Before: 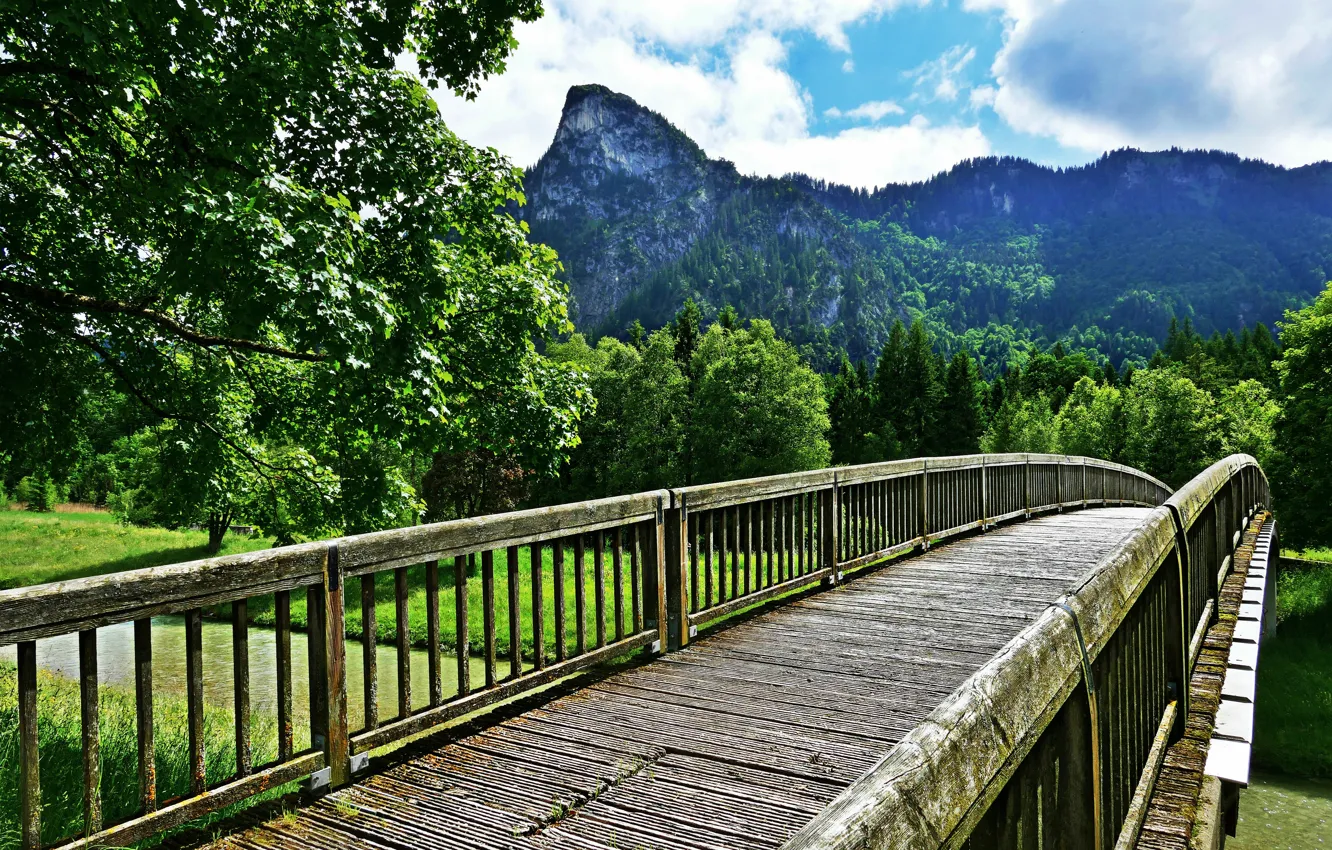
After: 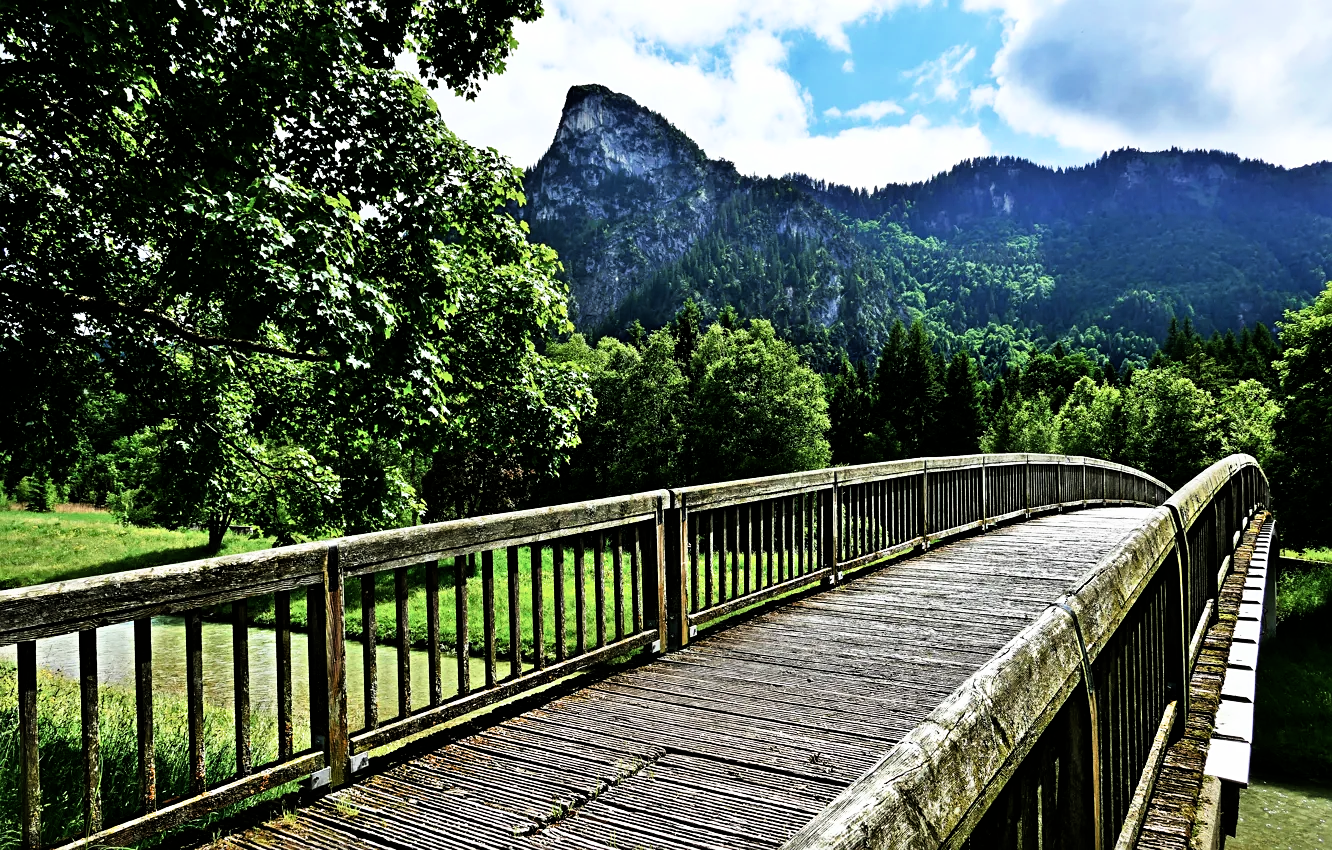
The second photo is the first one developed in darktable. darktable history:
sharpen: amount 0.208
filmic rgb: black relative exposure -6.43 EV, white relative exposure 2.42 EV, threshold 5.98 EV, target white luminance 99.882%, hardness 5.25, latitude 0.864%, contrast 1.437, highlights saturation mix 3.08%, enable highlight reconstruction true
